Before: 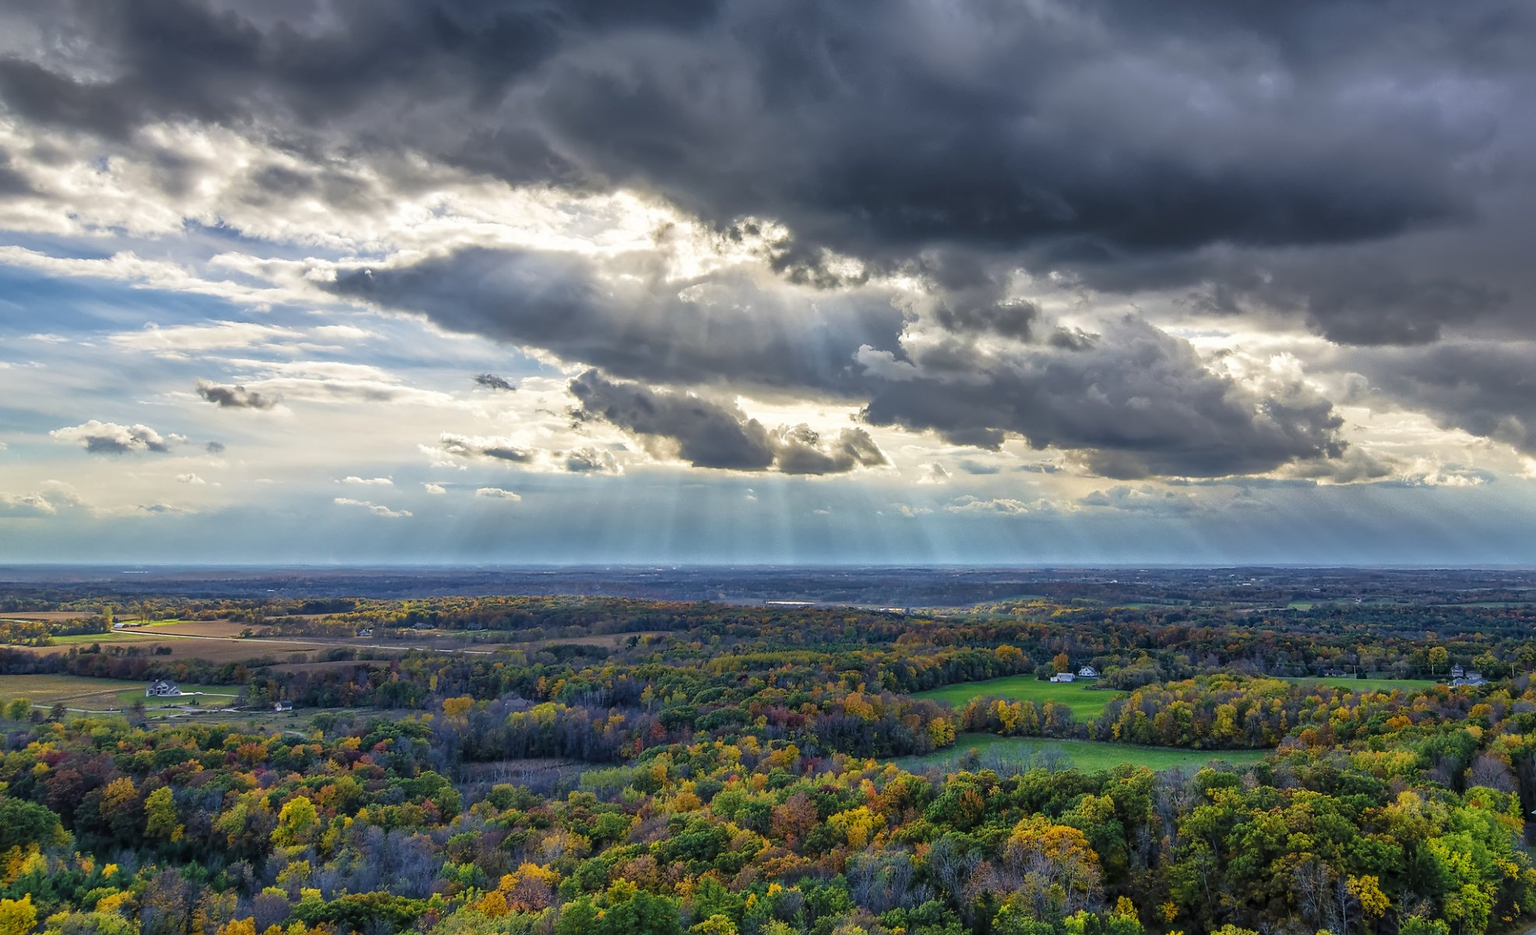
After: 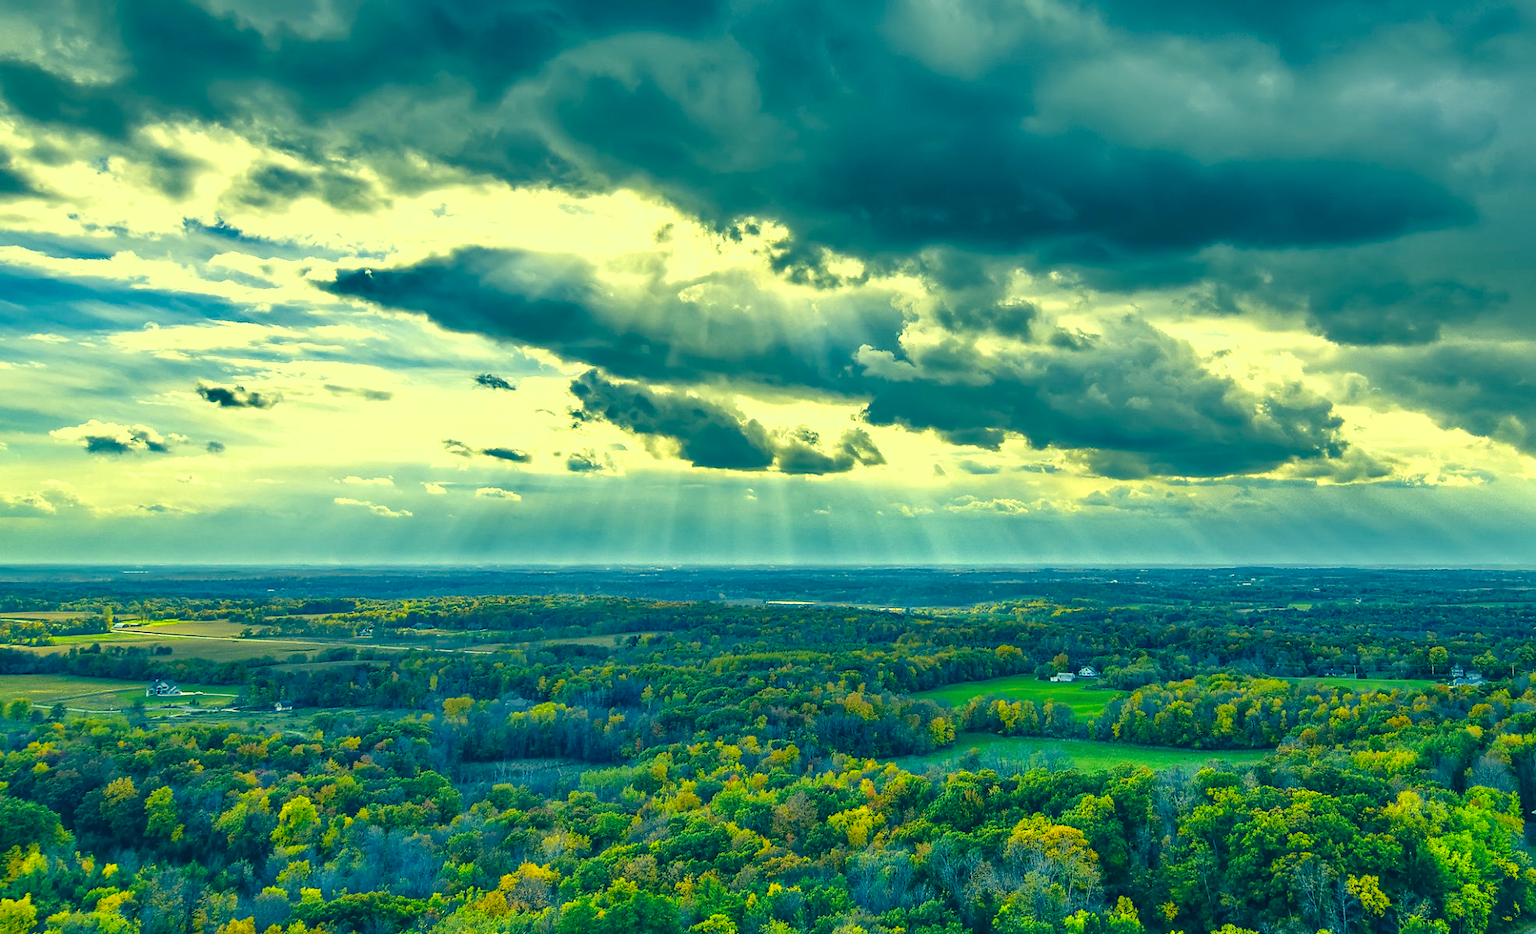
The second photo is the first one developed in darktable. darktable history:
color correction: highlights a* -15.75, highlights b* 39.58, shadows a* -39.78, shadows b* -25.44
exposure: exposure 0.567 EV, compensate exposure bias true, compensate highlight preservation false
shadows and highlights: low approximation 0.01, soften with gaussian
